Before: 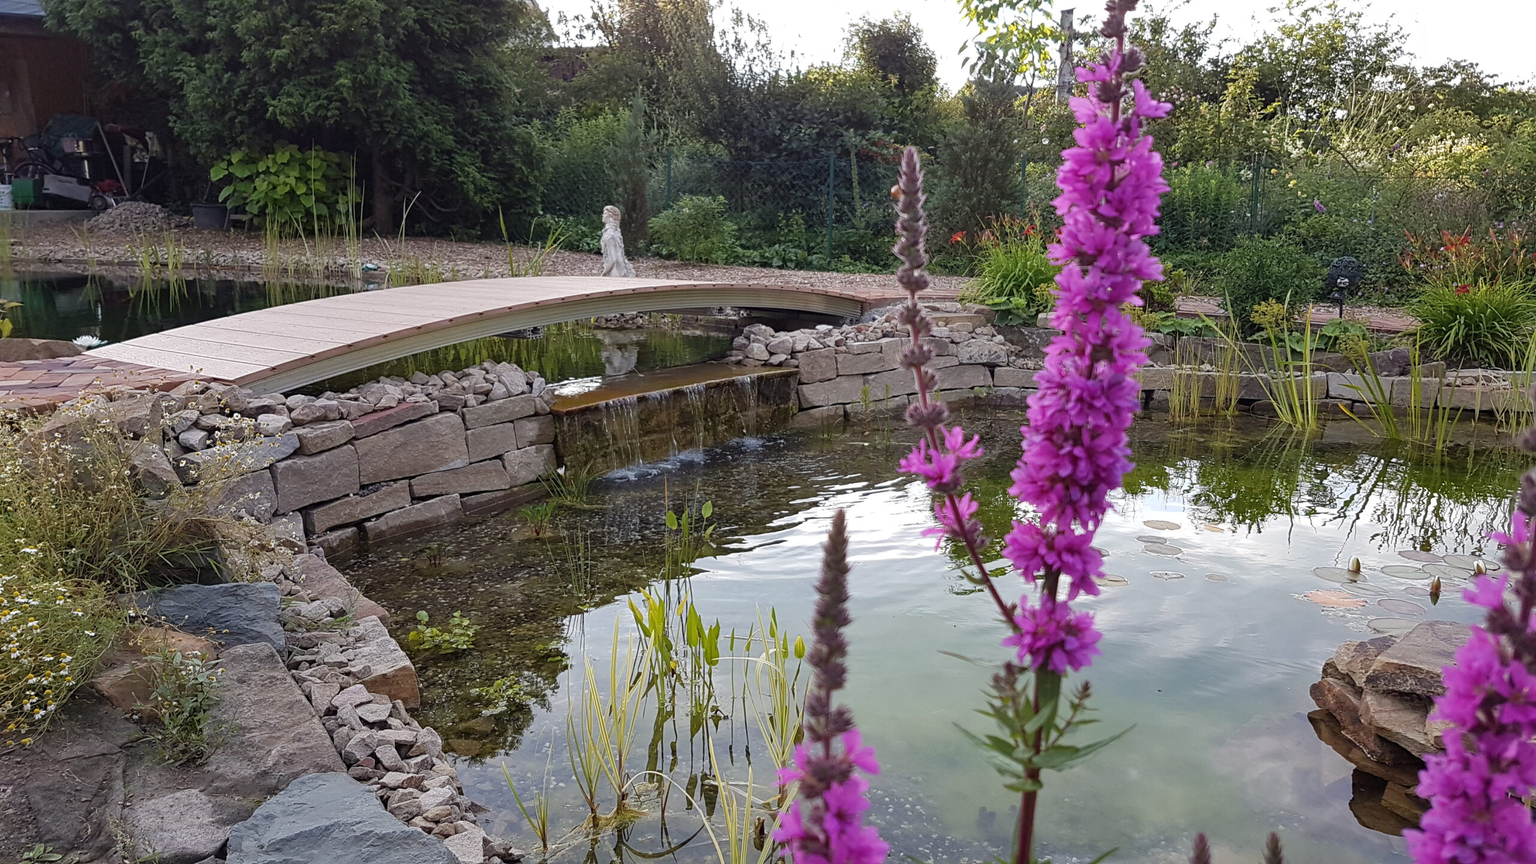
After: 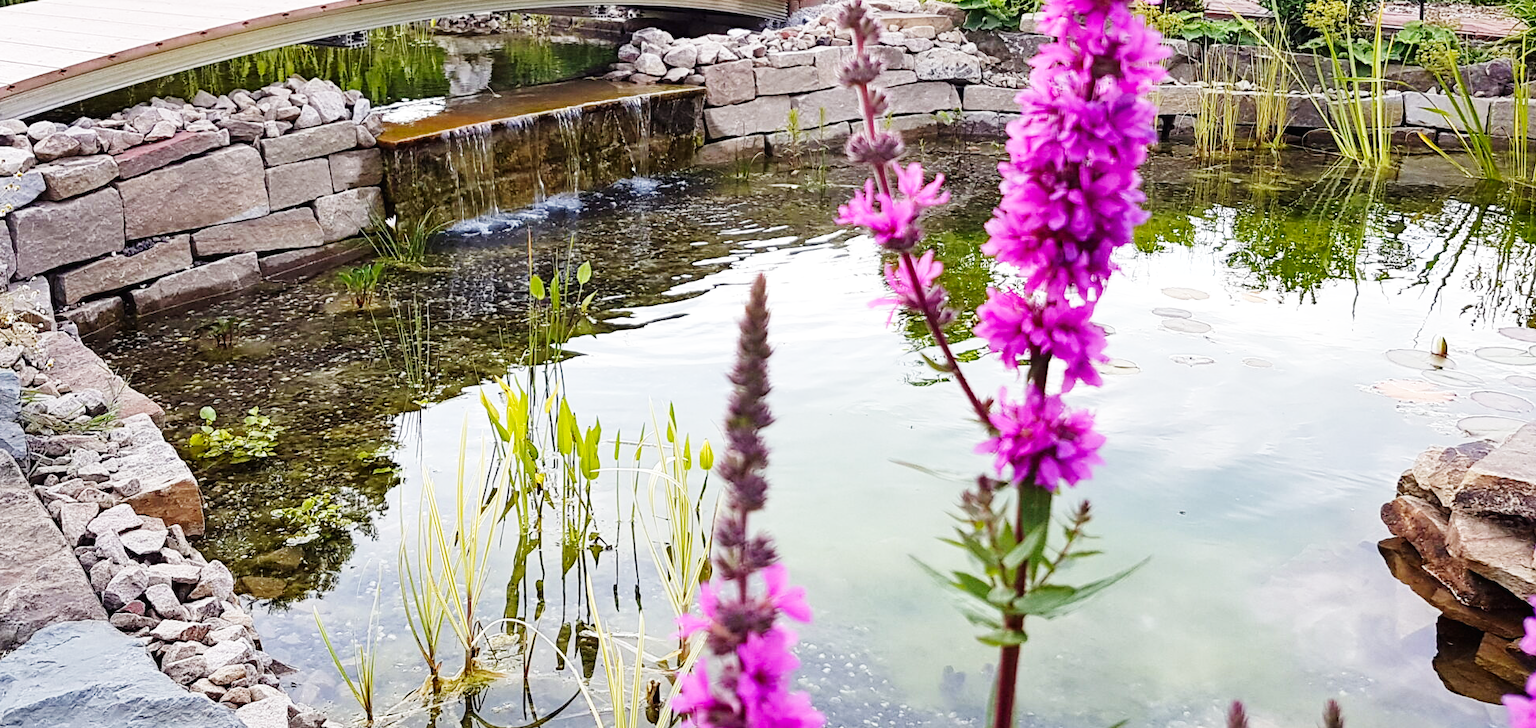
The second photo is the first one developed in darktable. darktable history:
crop and rotate: left 17.299%, top 35.115%, right 7.015%, bottom 1.024%
contrast brightness saturation: contrast 0.03, brightness -0.04
base curve: curves: ch0 [(0, 0.003) (0.001, 0.002) (0.006, 0.004) (0.02, 0.022) (0.048, 0.086) (0.094, 0.234) (0.162, 0.431) (0.258, 0.629) (0.385, 0.8) (0.548, 0.918) (0.751, 0.988) (1, 1)], preserve colors none
